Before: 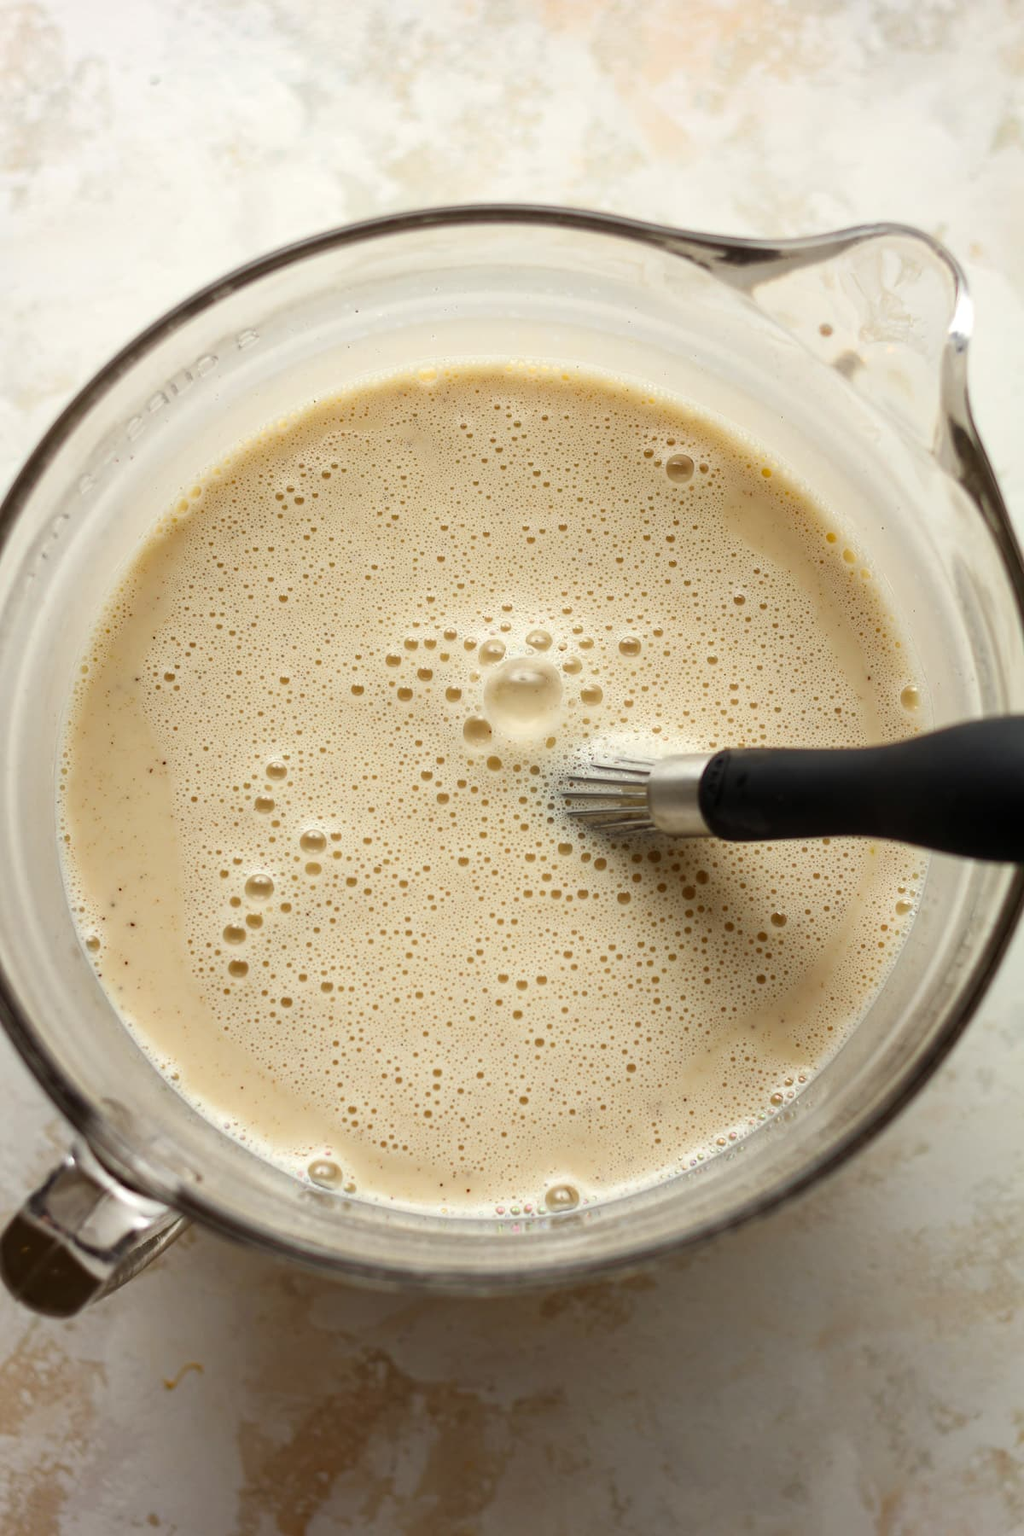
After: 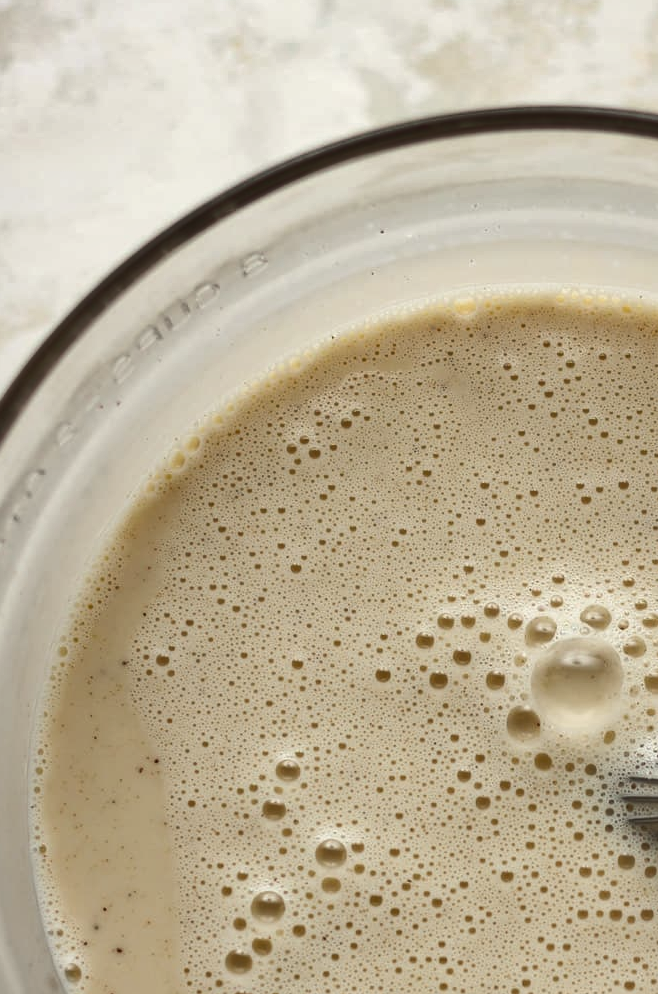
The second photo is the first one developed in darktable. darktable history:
shadows and highlights: shadows 43.8, white point adjustment -1.45, soften with gaussian
crop and rotate: left 3.067%, top 7.435%, right 42.029%, bottom 37.324%
tone equalizer: edges refinement/feathering 500, mask exposure compensation -1.57 EV, preserve details no
color correction: highlights b* 0.012, saturation 0.779
